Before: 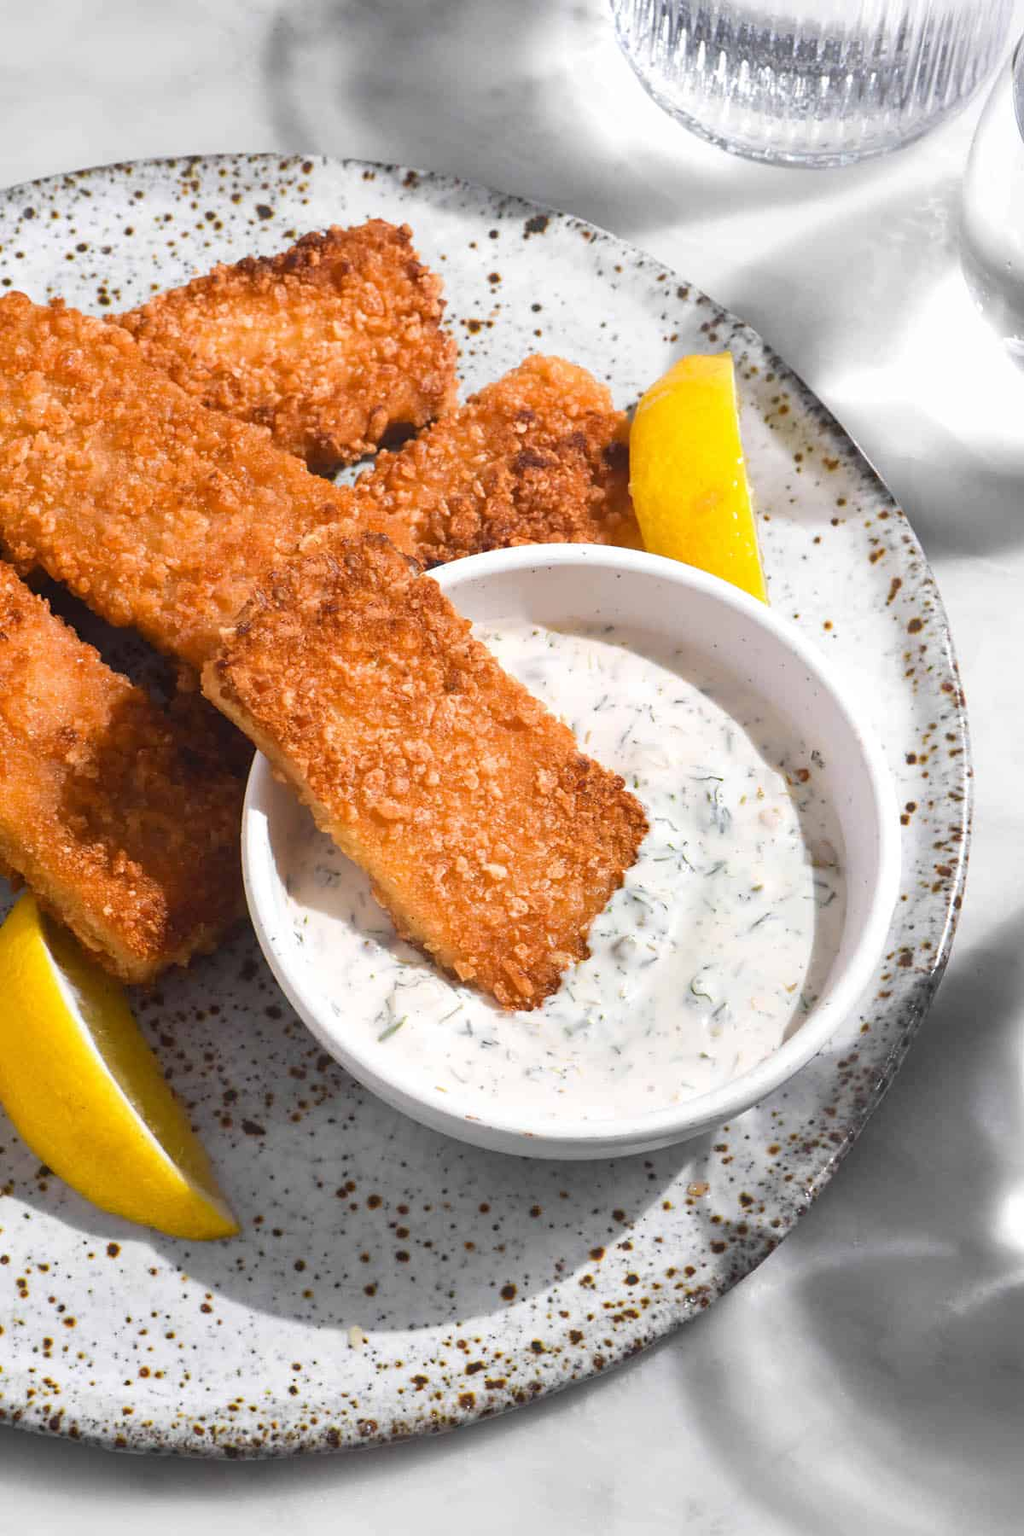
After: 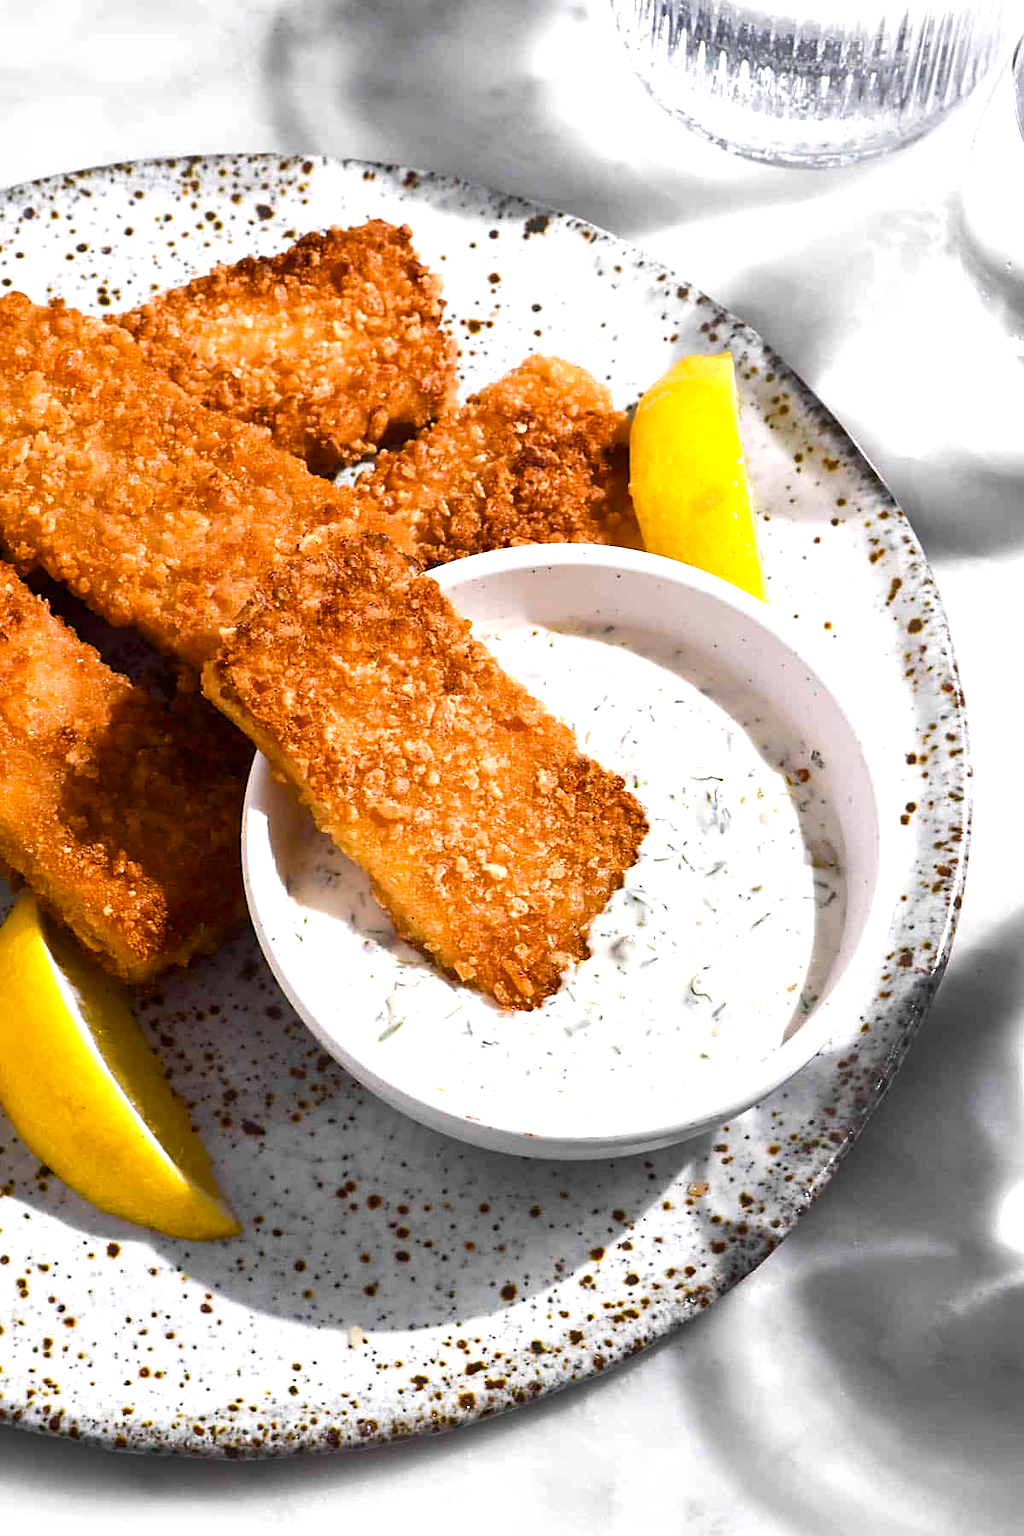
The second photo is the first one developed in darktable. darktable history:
exposure: black level correction 0.004, exposure 0.016 EV, compensate highlight preservation false
tone equalizer: edges refinement/feathering 500, mask exposure compensation -1.57 EV, preserve details no
color balance rgb: highlights gain › chroma 0.179%, highlights gain › hue 330.32°, perceptual saturation grading › global saturation 44.982%, perceptual saturation grading › highlights -50.534%, perceptual saturation grading › shadows 30.366%, perceptual brilliance grading › global brilliance 14.494%, perceptual brilliance grading › shadows -34.874%
sharpen: radius 1.863, amount 0.405, threshold 1.693
